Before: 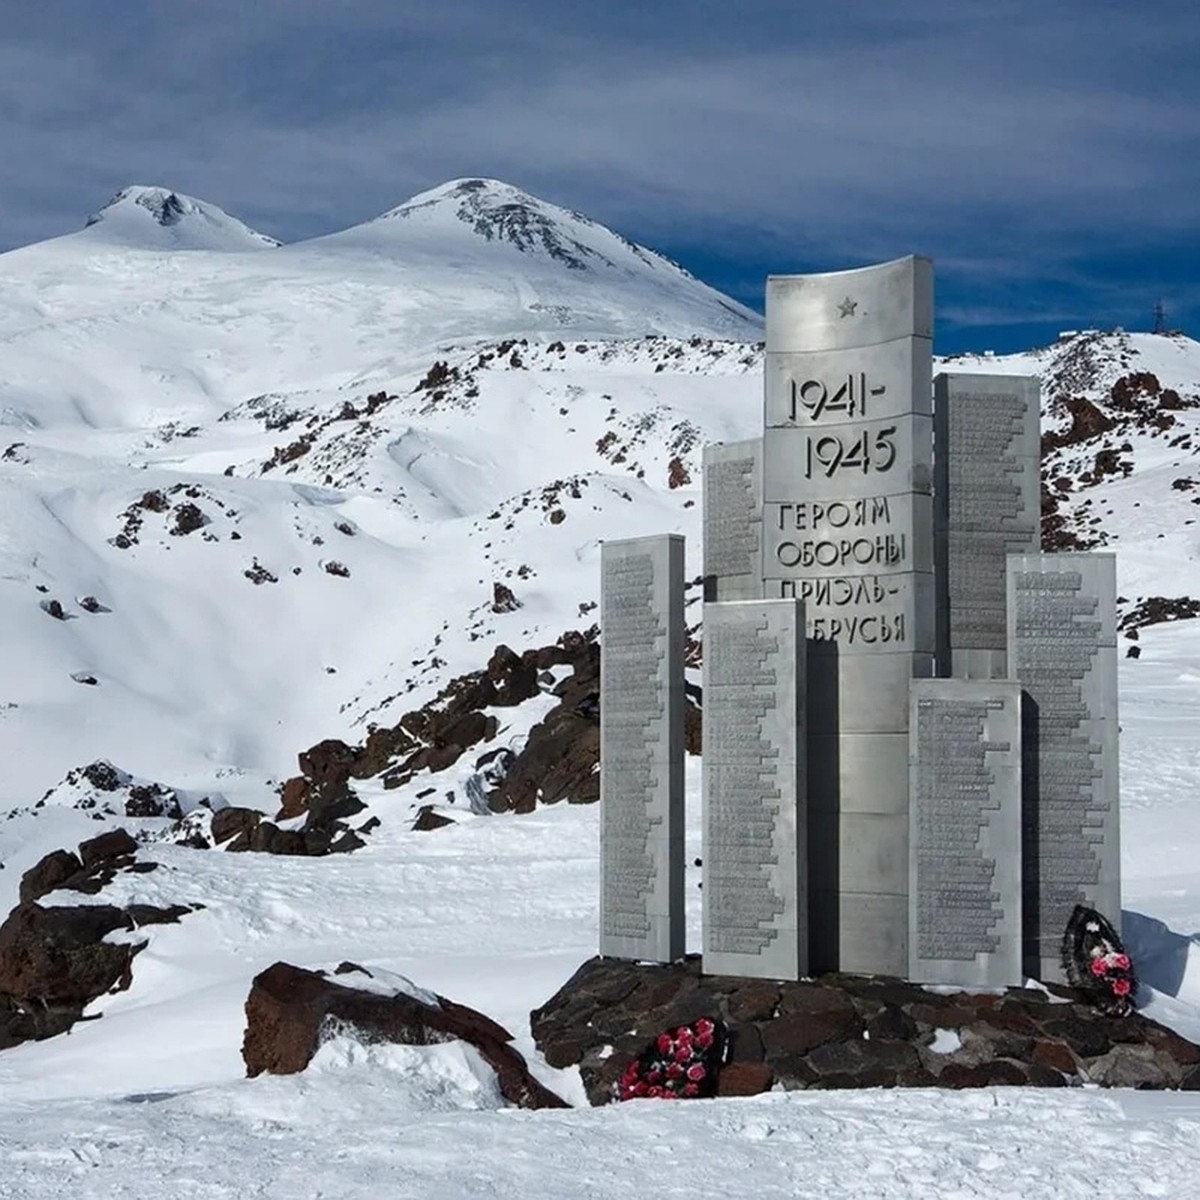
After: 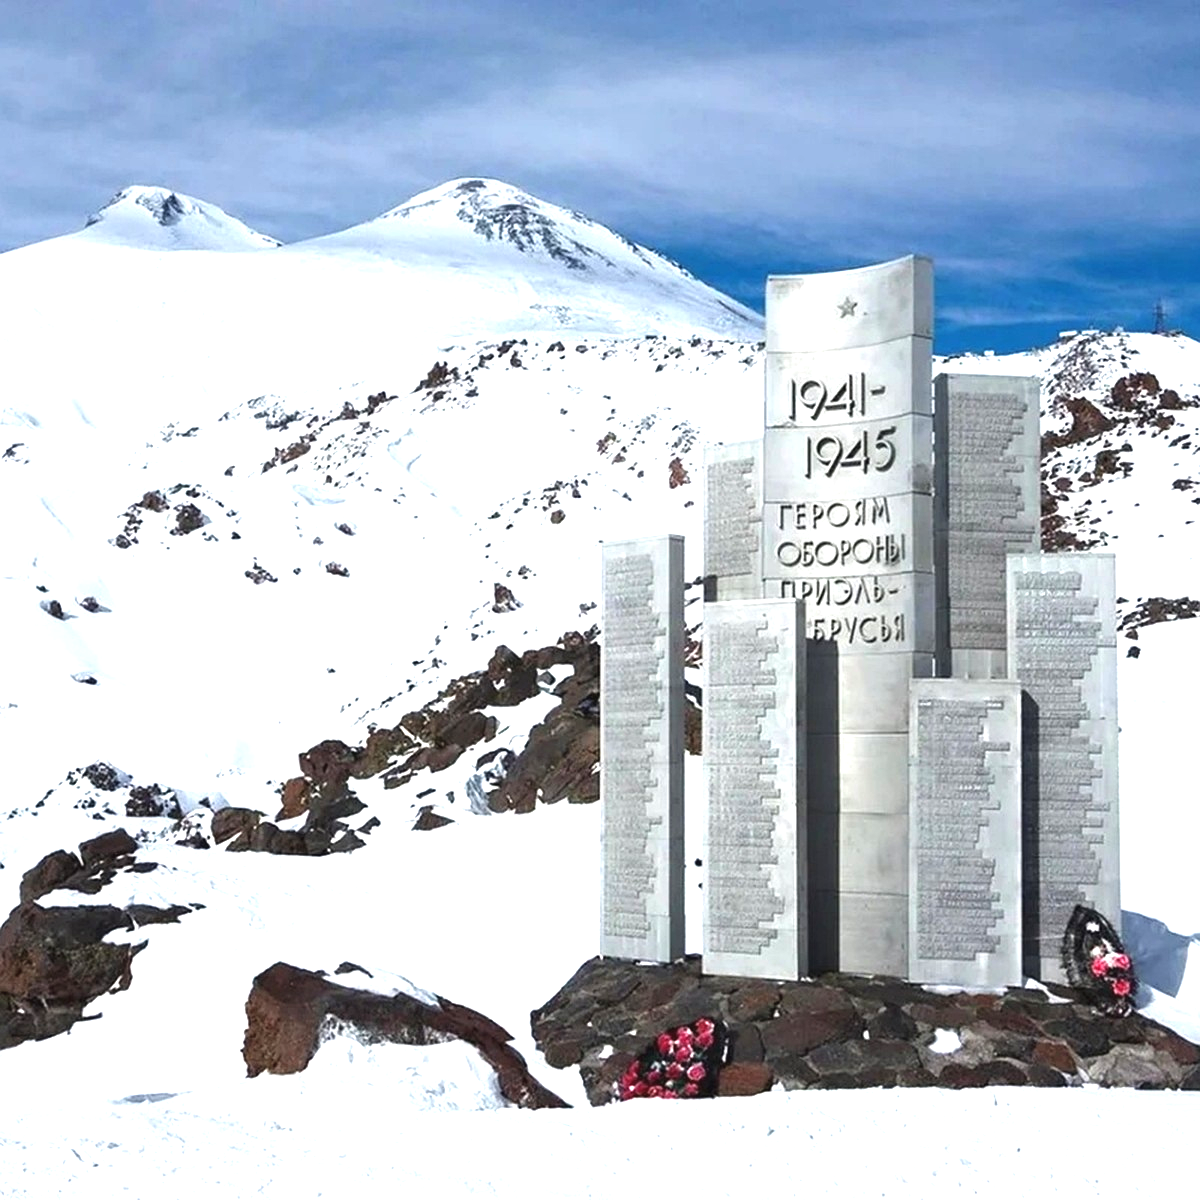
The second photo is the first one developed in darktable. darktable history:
exposure: black level correction -0.002, exposure 1.351 EV, compensate exposure bias true, compensate highlight preservation false
